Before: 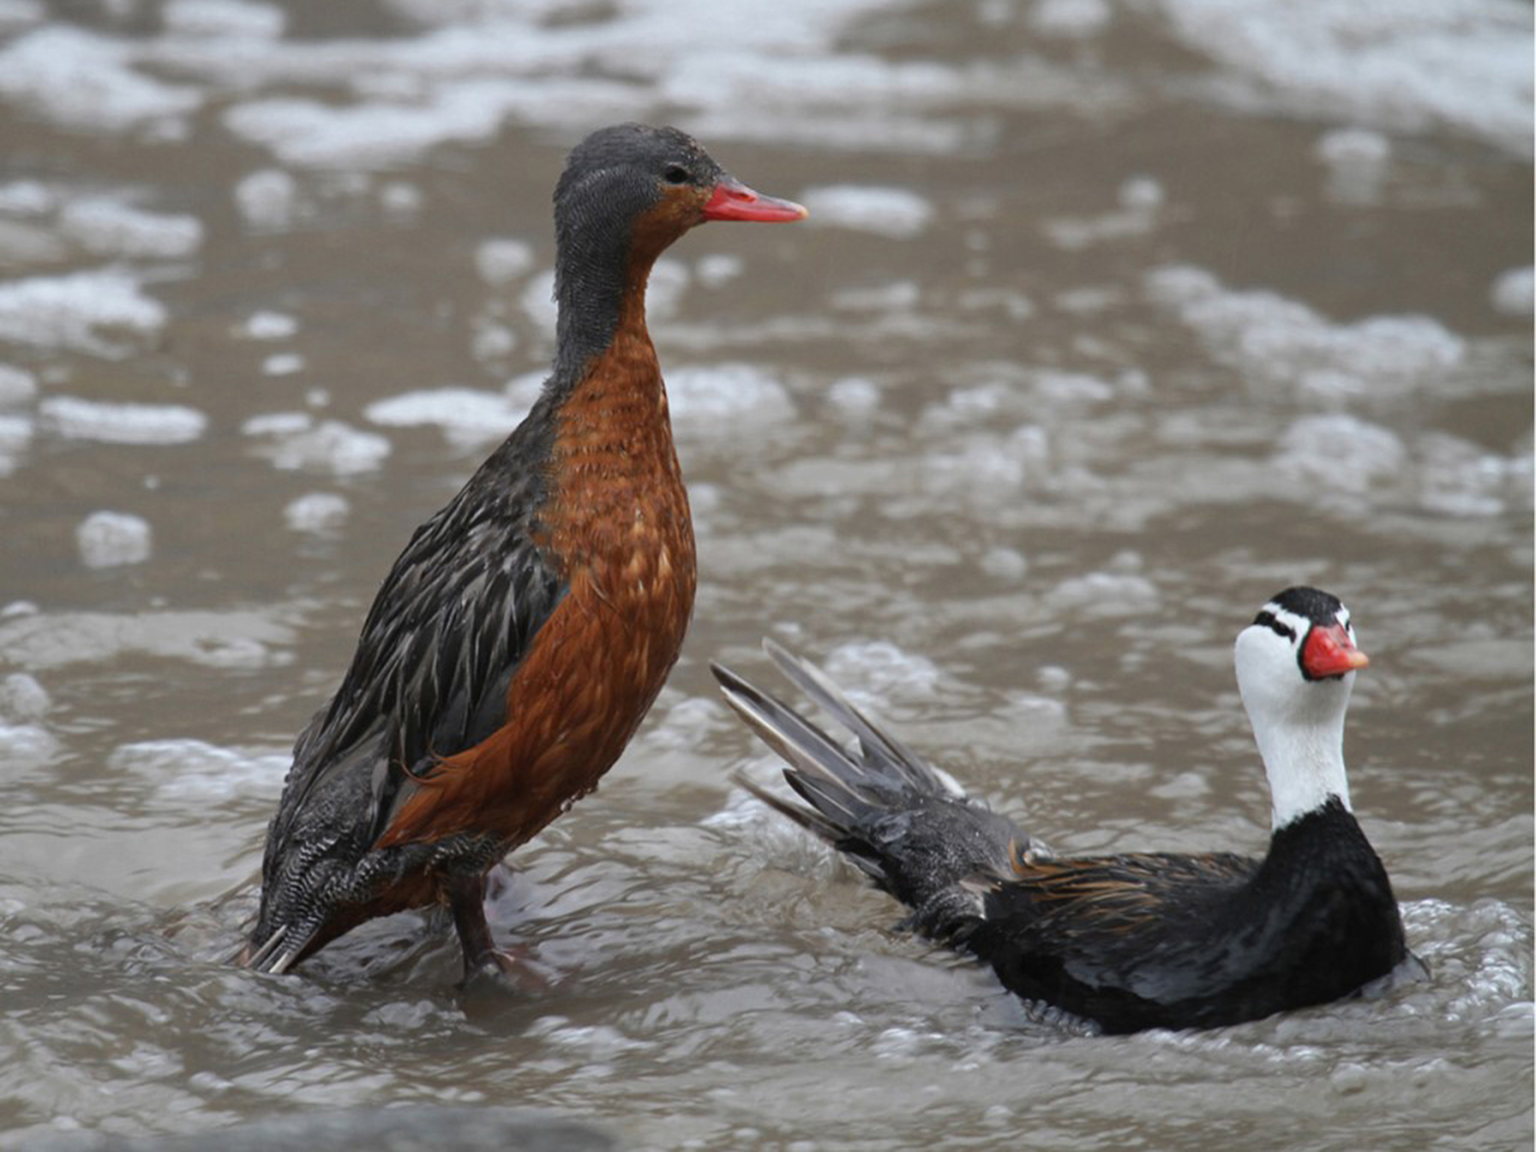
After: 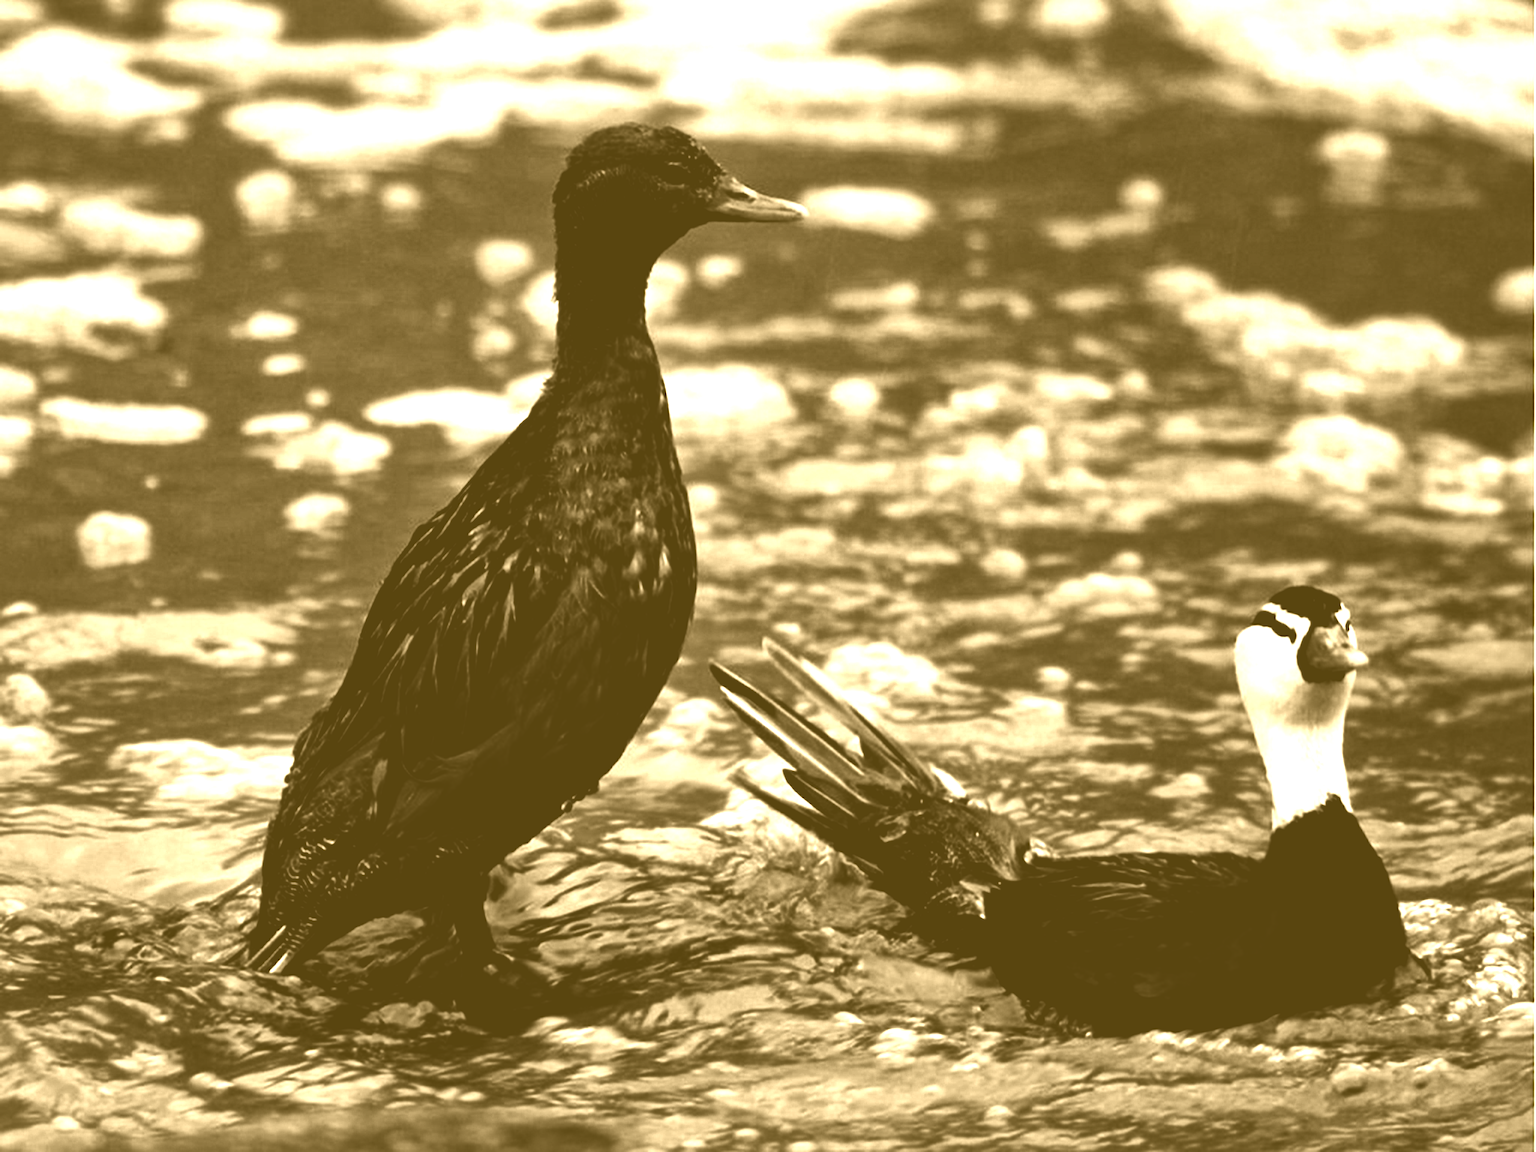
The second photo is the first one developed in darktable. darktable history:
colorize: hue 36°, source mix 100%
local contrast: mode bilateral grid, contrast 20, coarseness 50, detail 159%, midtone range 0.2
exposure: black level correction 0.001, compensate highlight preservation false
base curve: curves: ch0 [(0, 0) (0.666, 0.806) (1, 1)]
contrast brightness saturation: contrast 0.02, brightness -1, saturation -1
tone equalizer: -8 EV -0.75 EV, -7 EV -0.7 EV, -6 EV -0.6 EV, -5 EV -0.4 EV, -3 EV 0.4 EV, -2 EV 0.6 EV, -1 EV 0.7 EV, +0 EV 0.75 EV, edges refinement/feathering 500, mask exposure compensation -1.57 EV, preserve details no
